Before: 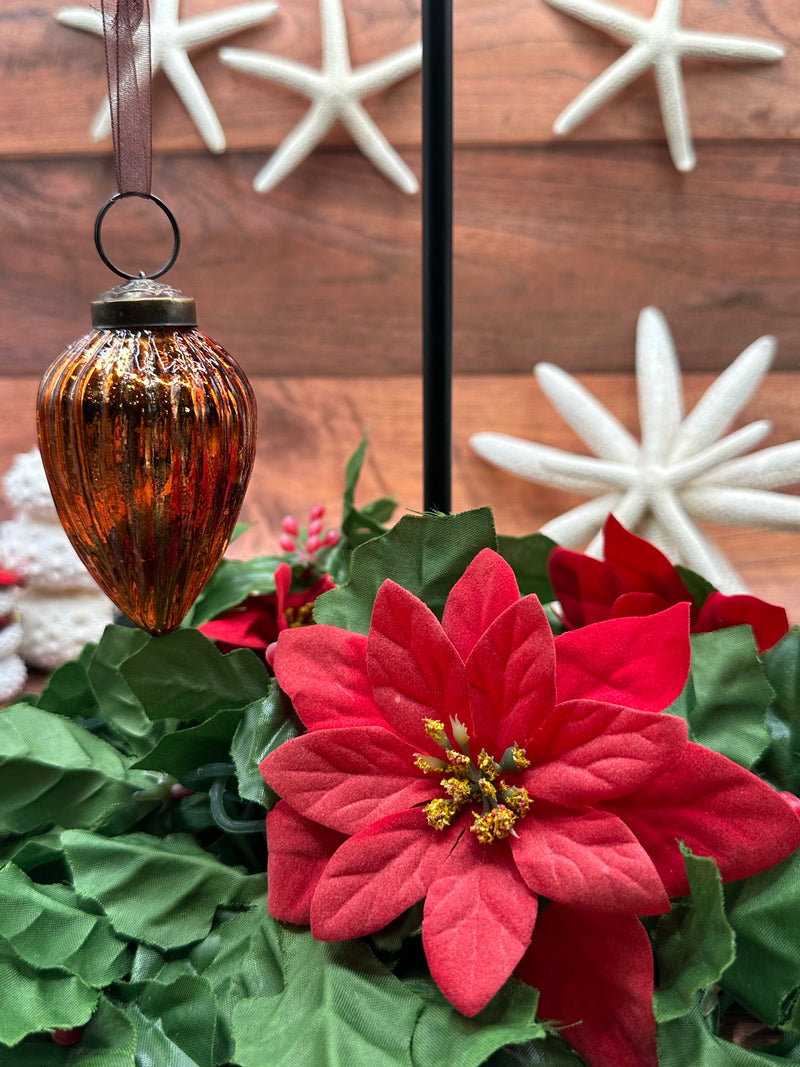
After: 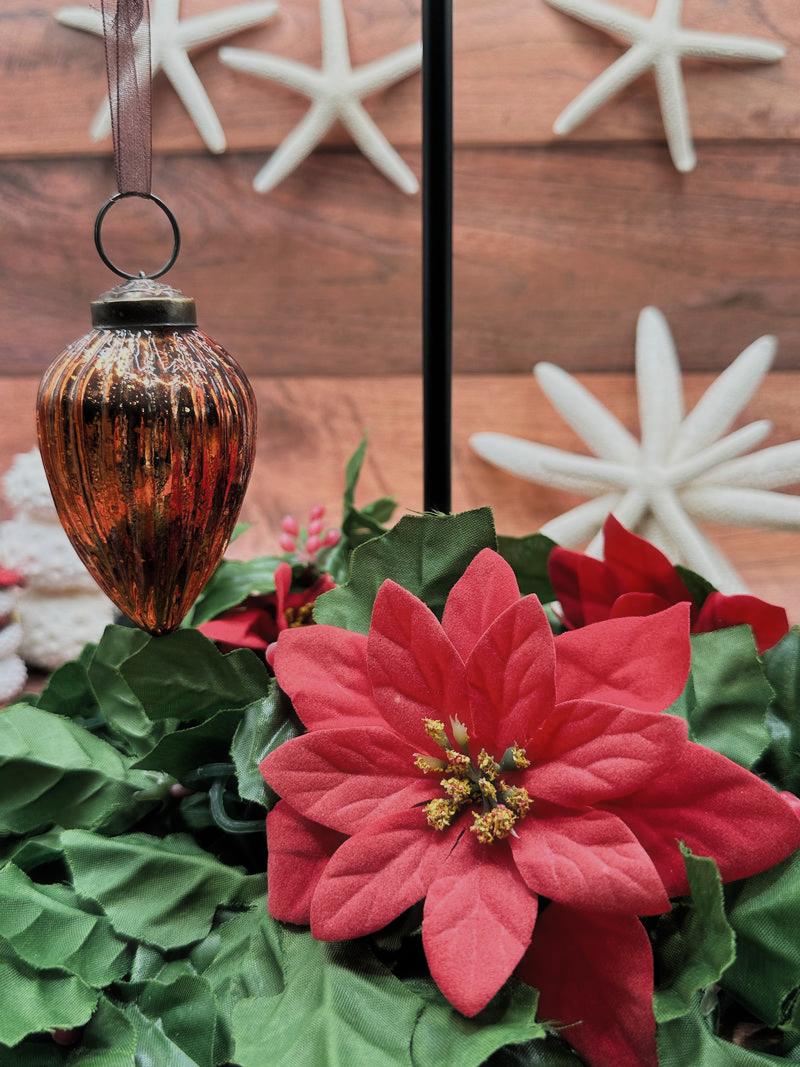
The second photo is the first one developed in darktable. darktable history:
haze removal: strength -0.097, compatibility mode true, adaptive false
filmic rgb: black relative exposure -7.65 EV, white relative exposure 4.56 EV, hardness 3.61, color science v4 (2020), iterations of high-quality reconstruction 0
